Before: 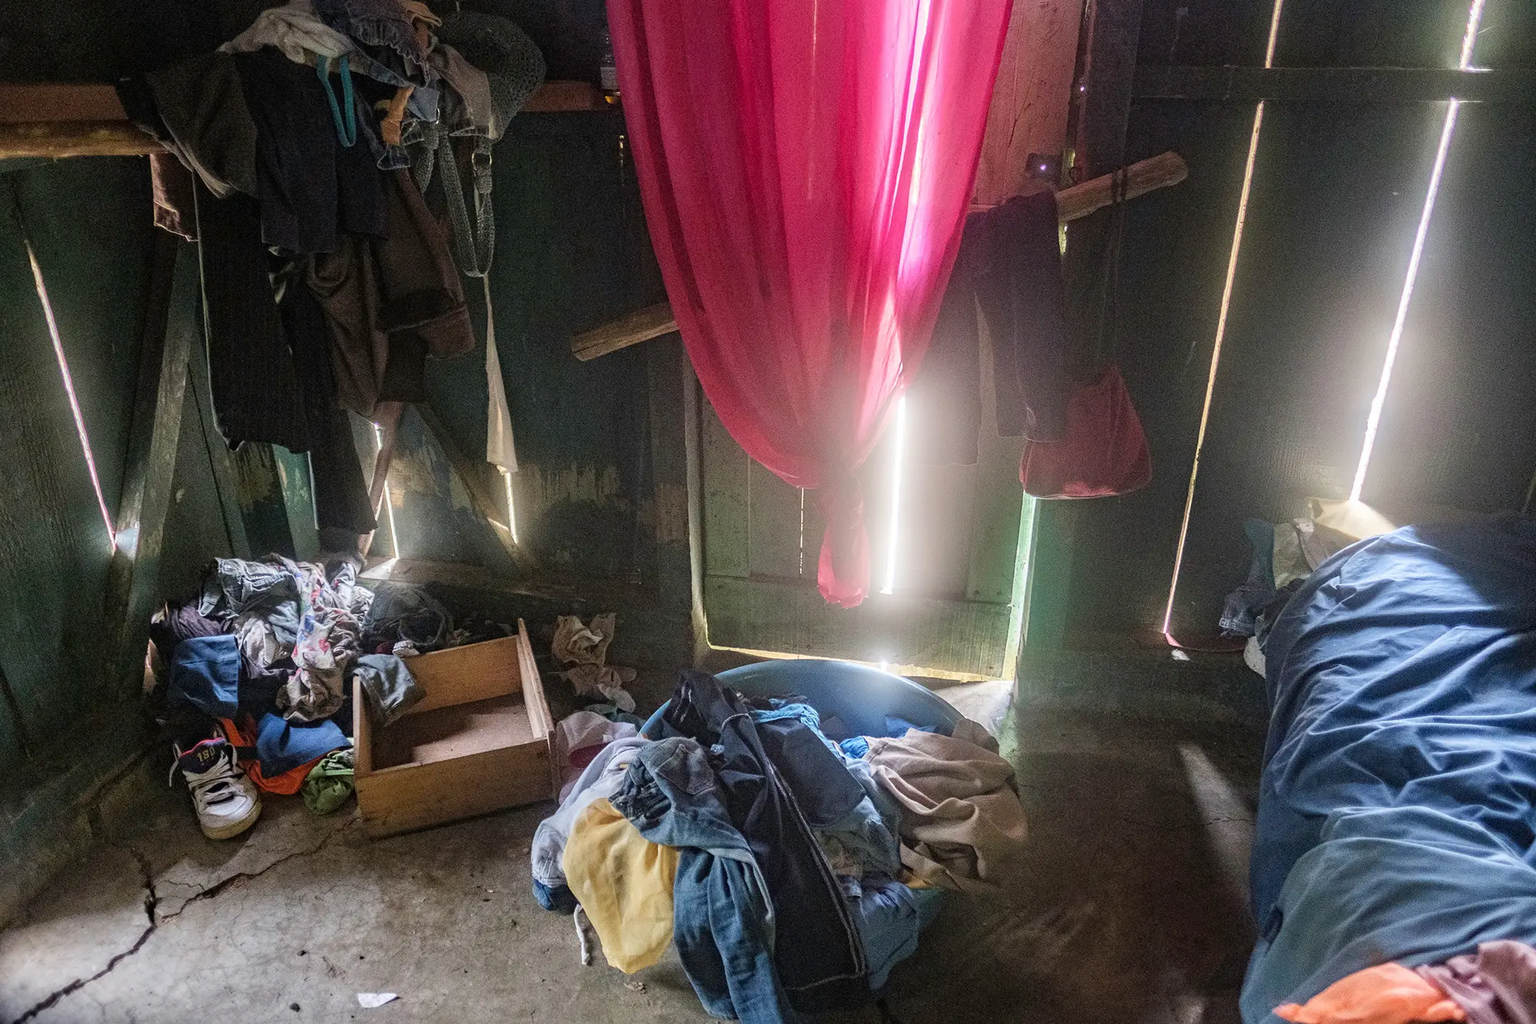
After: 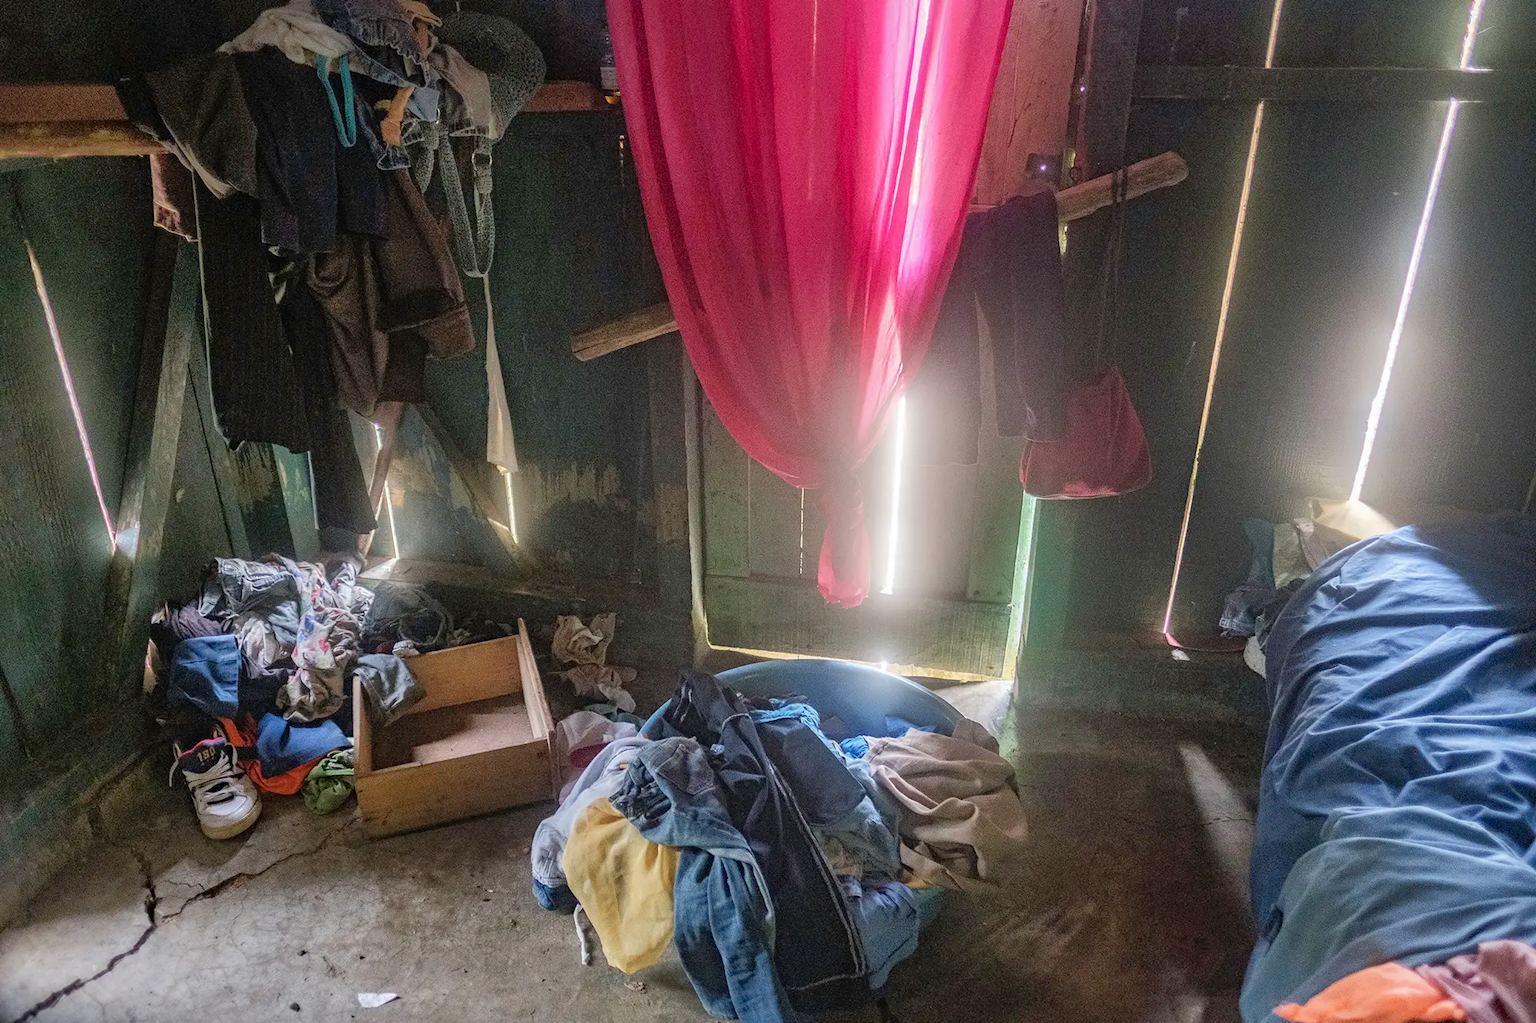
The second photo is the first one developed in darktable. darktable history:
contrast brightness saturation: contrast 0.08, saturation 0.02
white balance: emerald 1
shadows and highlights: on, module defaults
